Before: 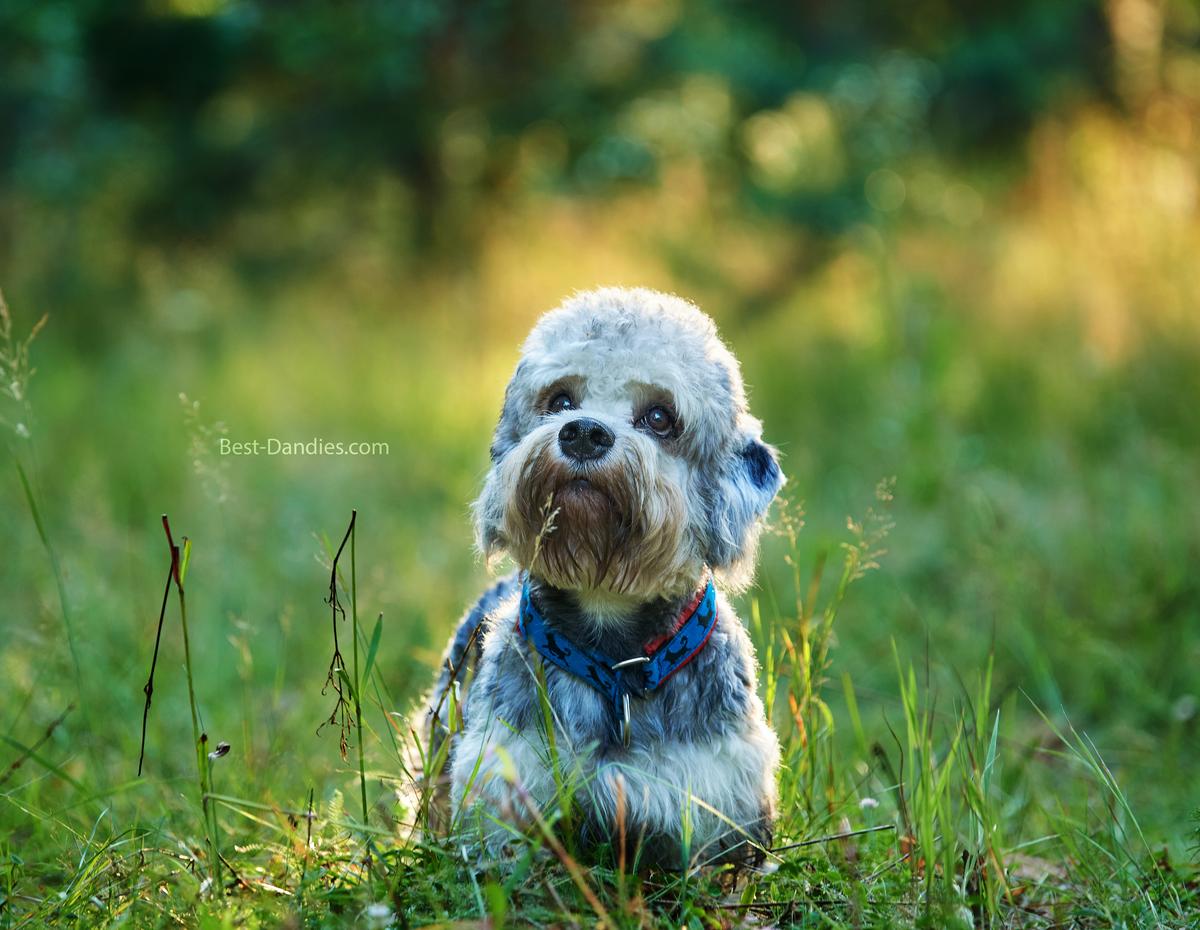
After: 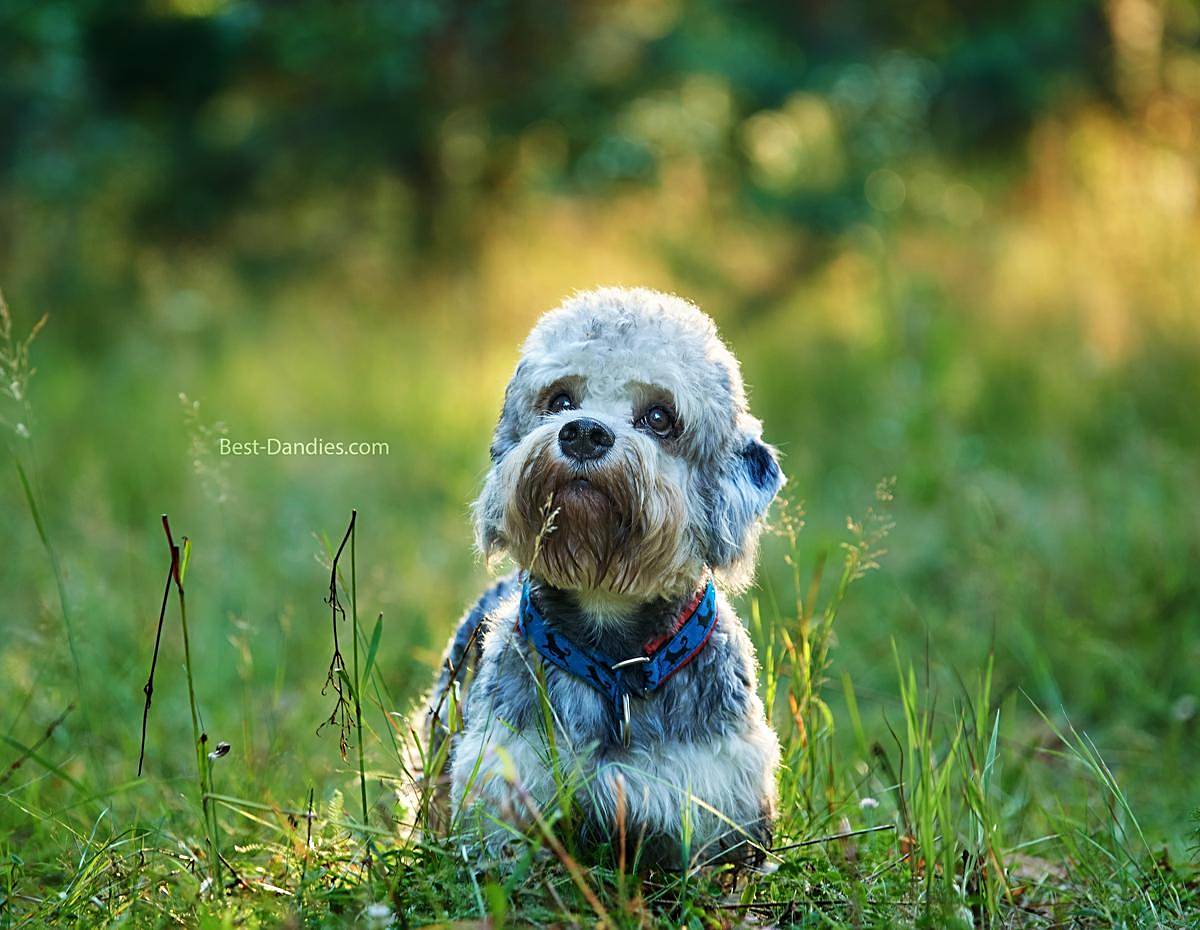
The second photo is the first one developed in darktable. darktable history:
rotate and perspective: automatic cropping original format, crop left 0, crop top 0
sharpen: on, module defaults
